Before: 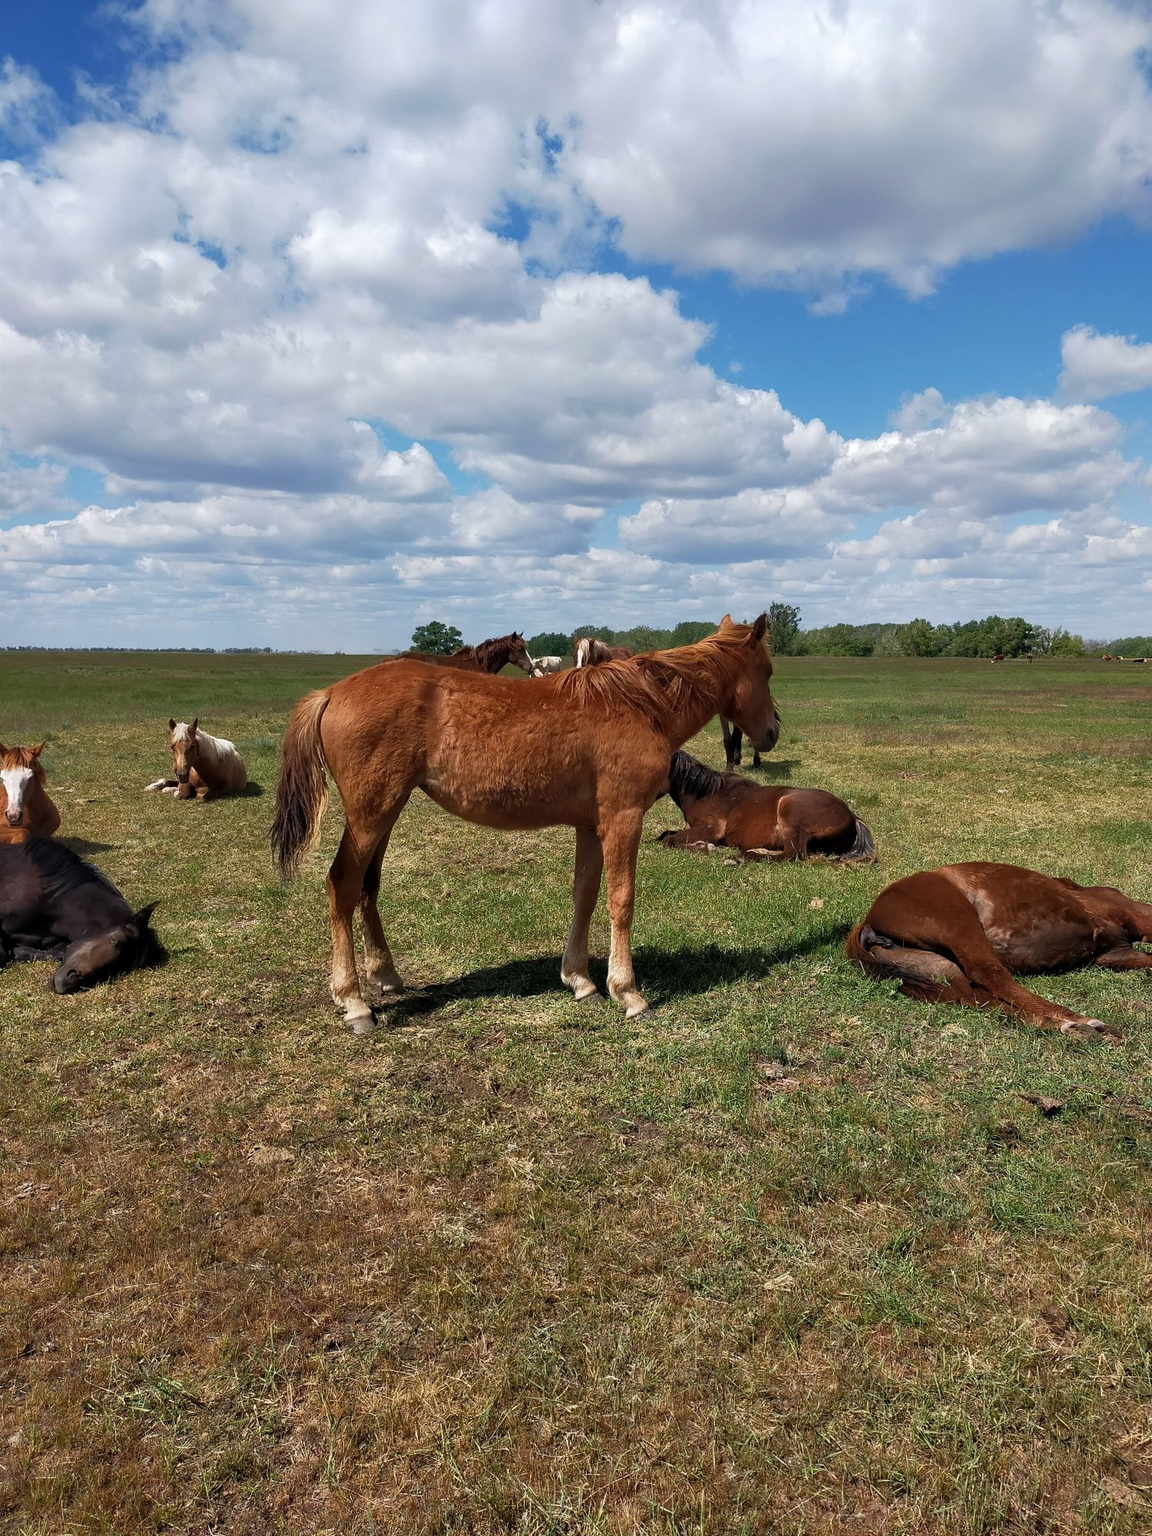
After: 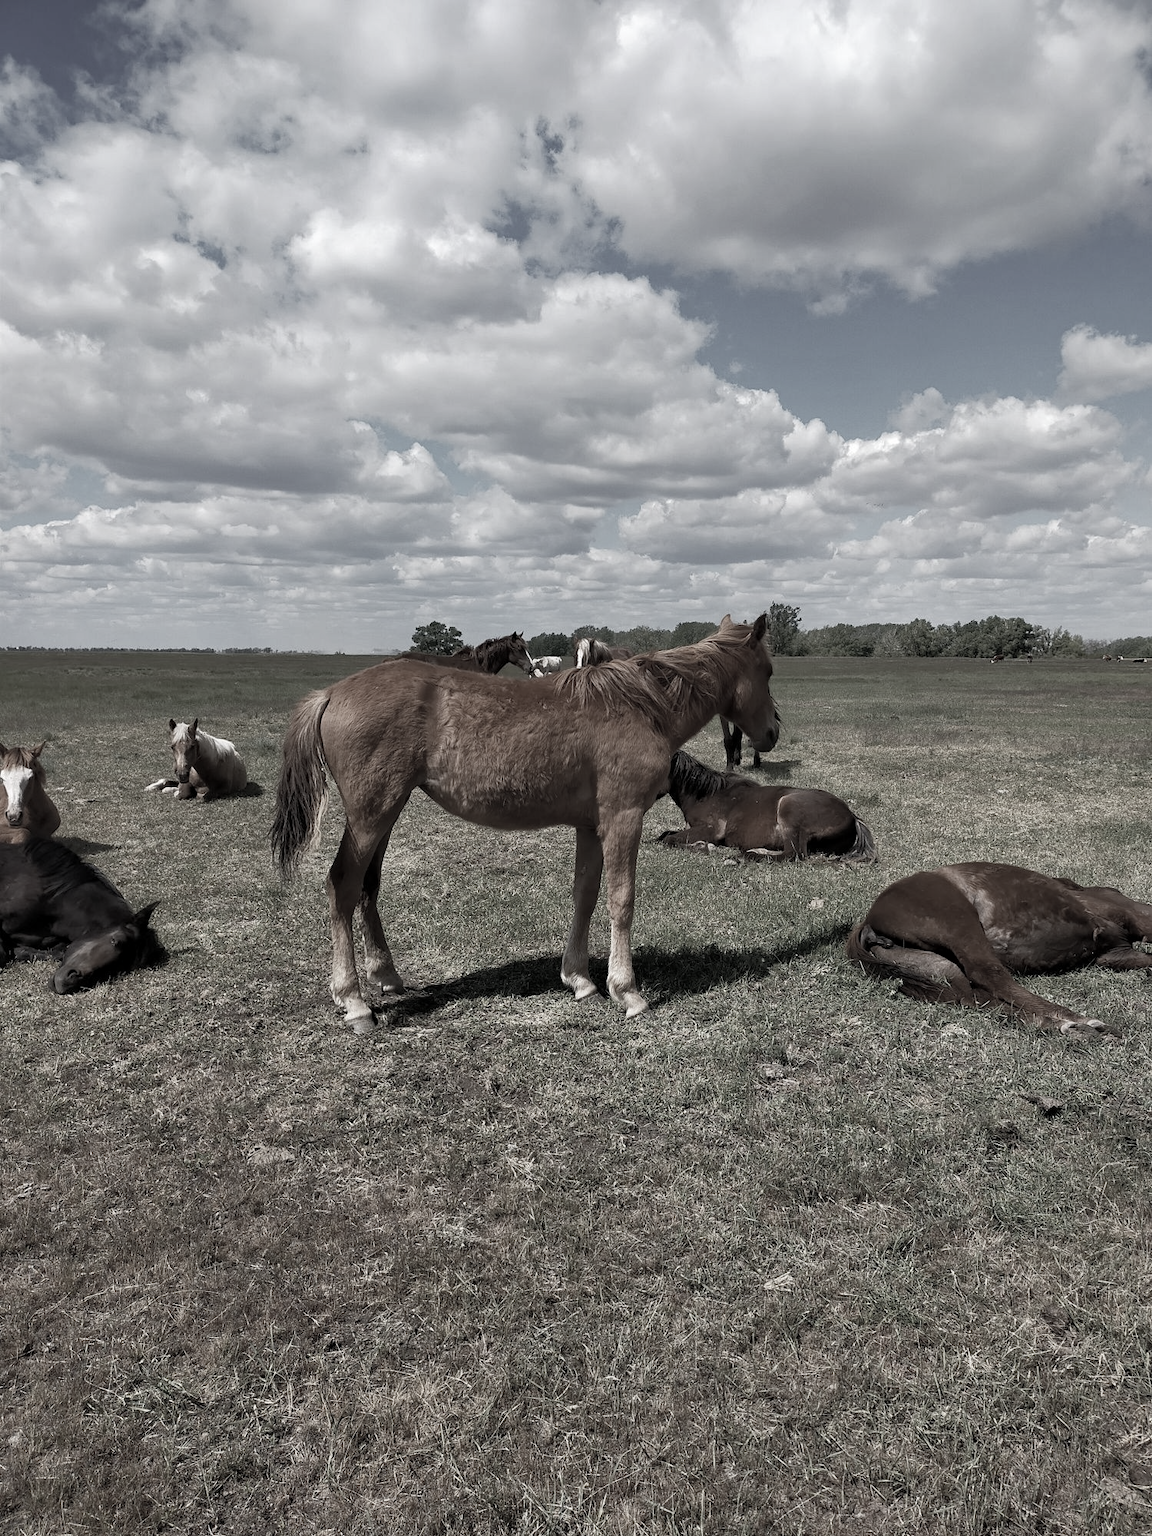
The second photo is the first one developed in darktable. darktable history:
color correction: saturation 0.2
haze removal: adaptive false
